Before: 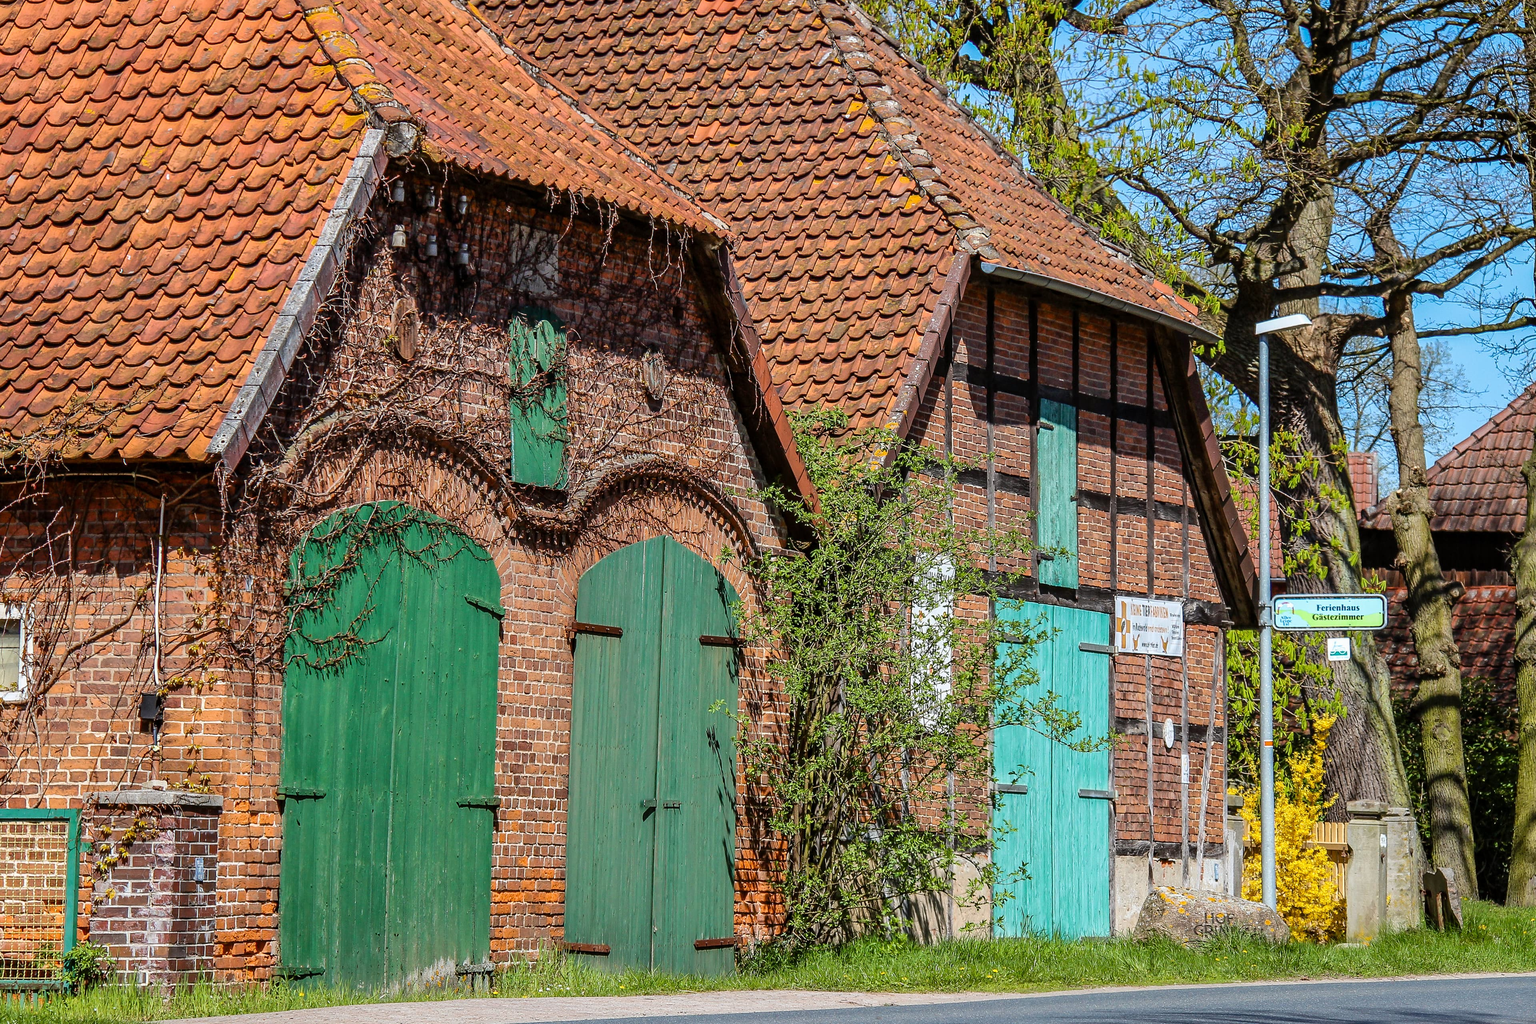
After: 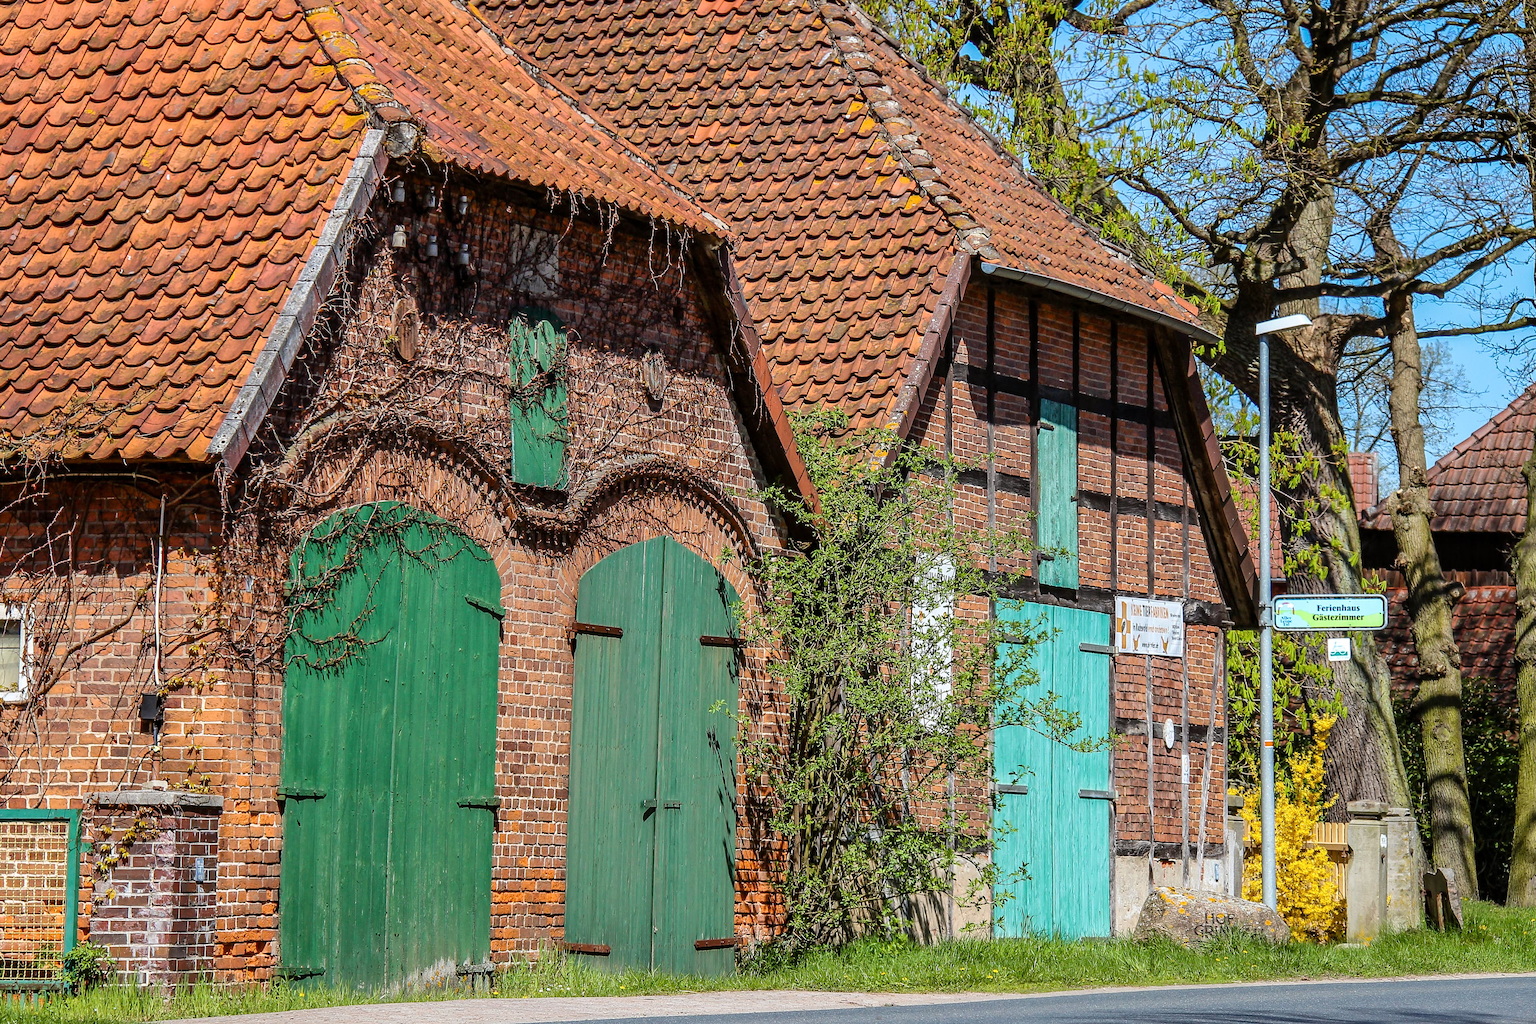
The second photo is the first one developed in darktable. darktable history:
shadows and highlights: shadows -8.98, white point adjustment 1.51, highlights 11.49
